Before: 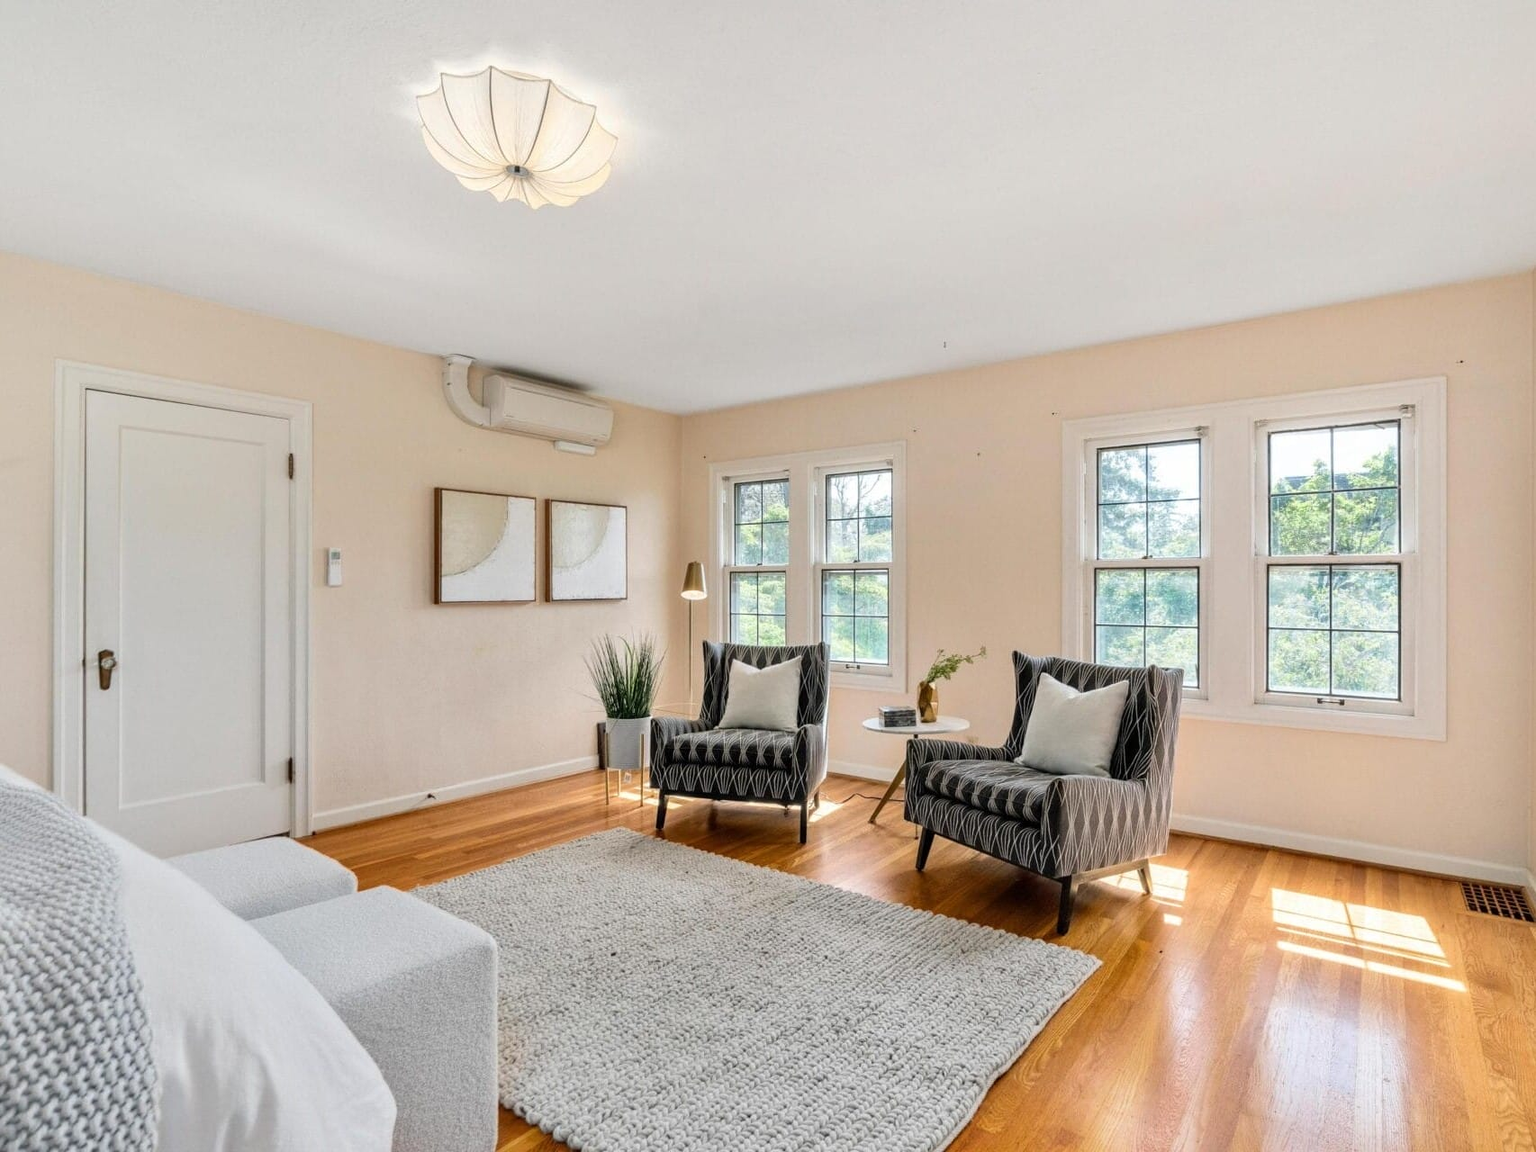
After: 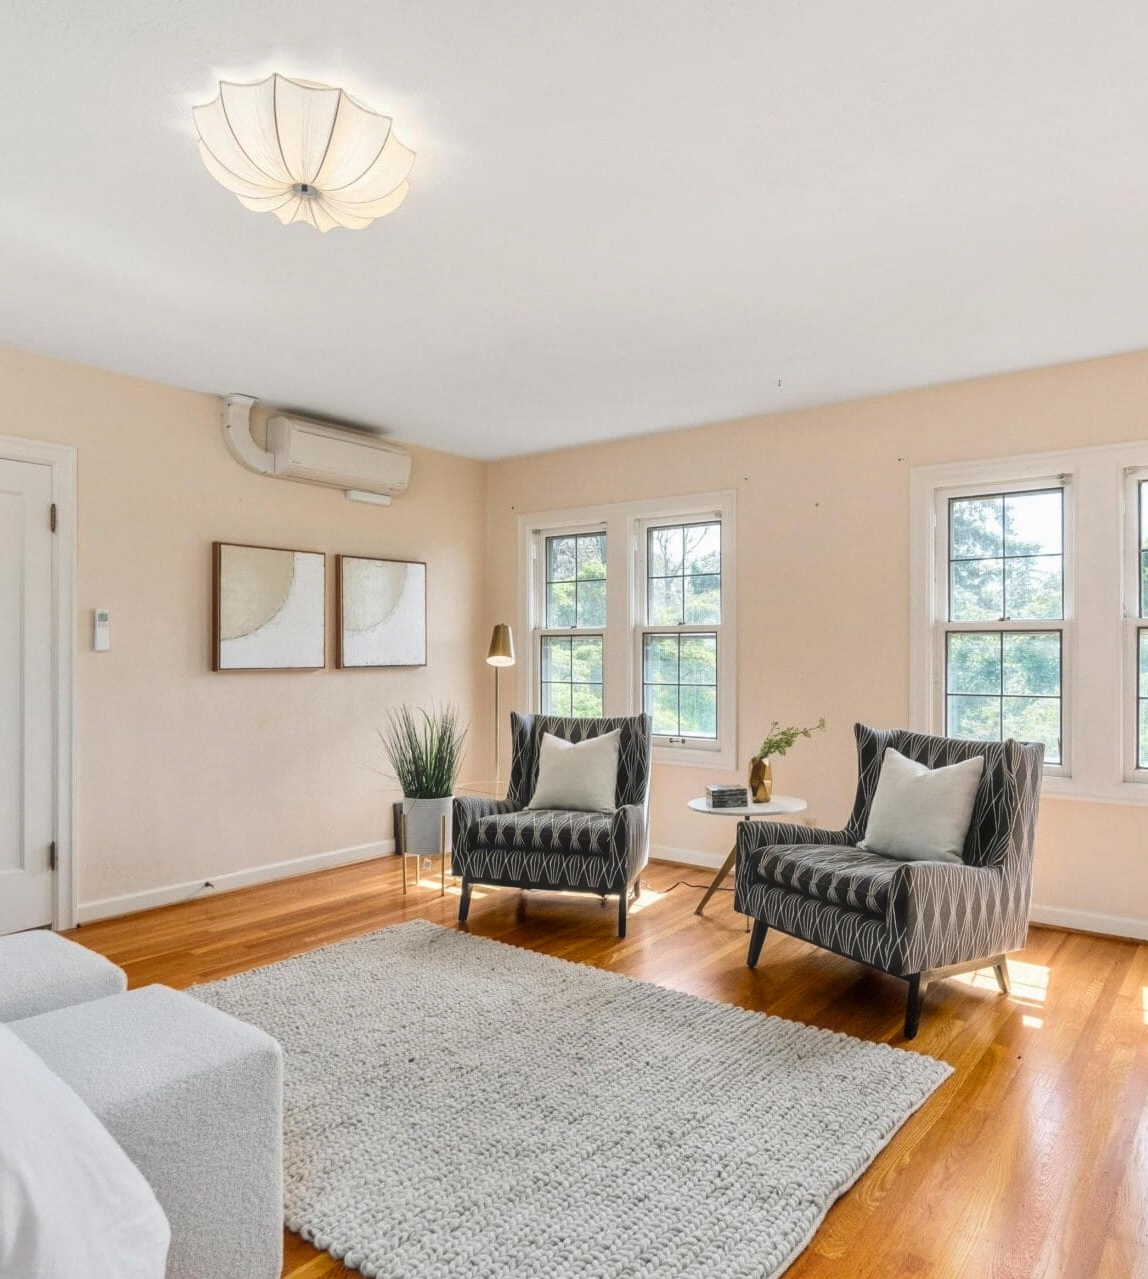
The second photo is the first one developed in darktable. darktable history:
haze removal: strength -0.082, distance 0.358, compatibility mode true, adaptive false
color balance rgb: perceptual saturation grading › global saturation 2.061%, perceptual saturation grading › highlights -1.014%, perceptual saturation grading › mid-tones 3.84%, perceptual saturation grading › shadows 8.825%
crop and rotate: left 15.888%, right 16.811%
